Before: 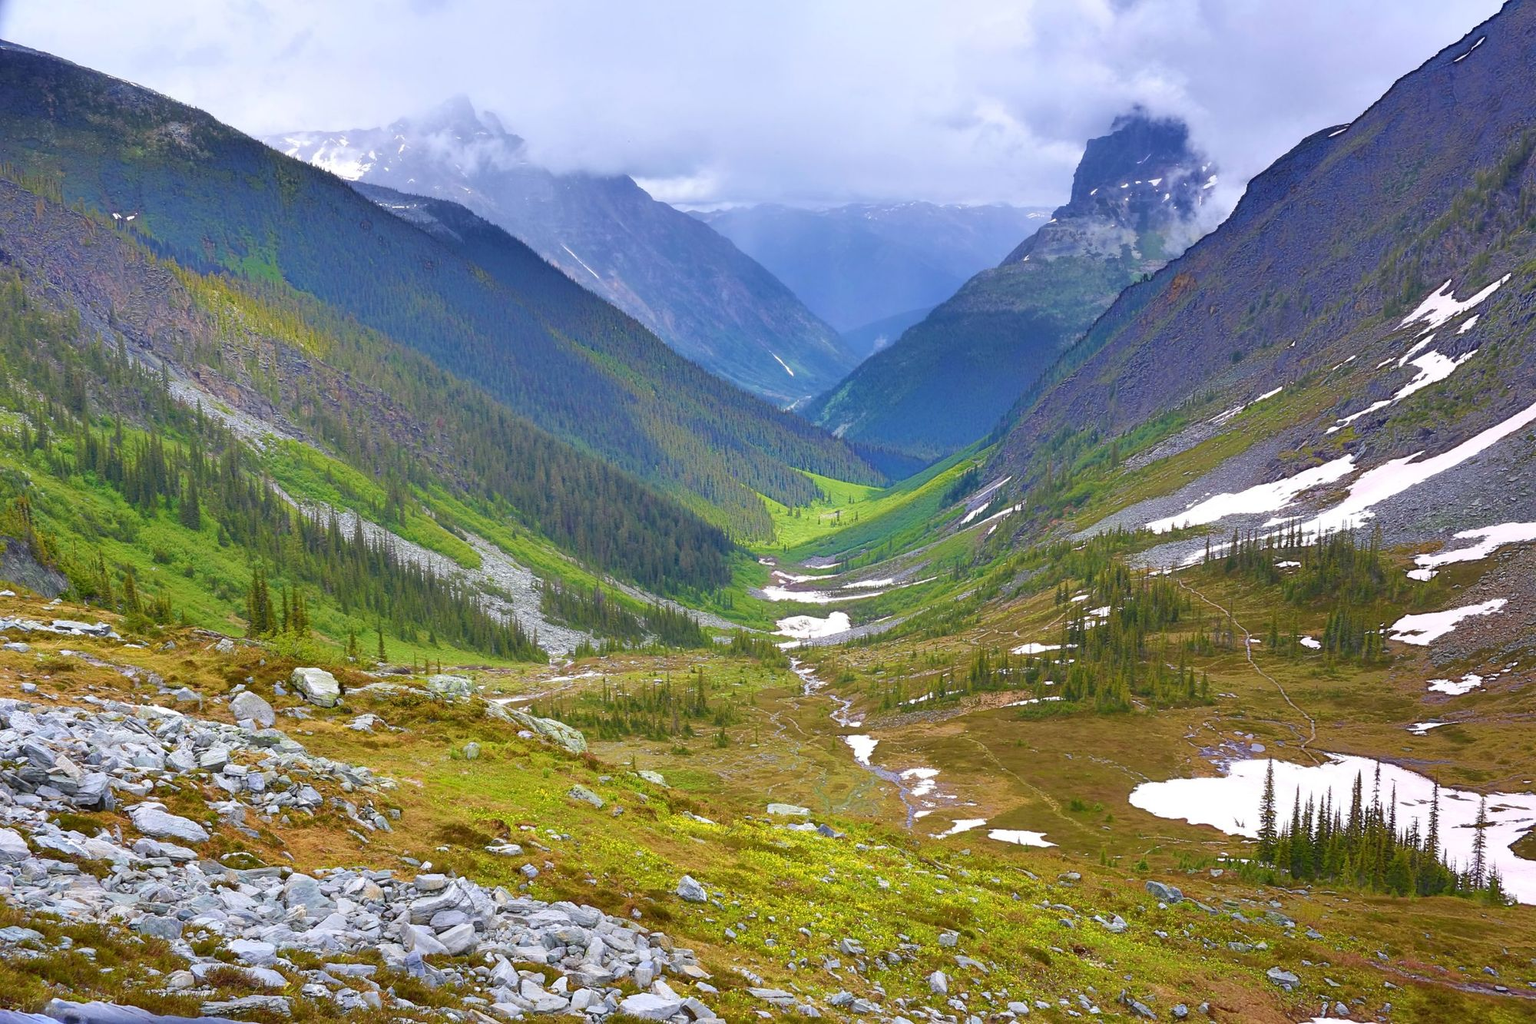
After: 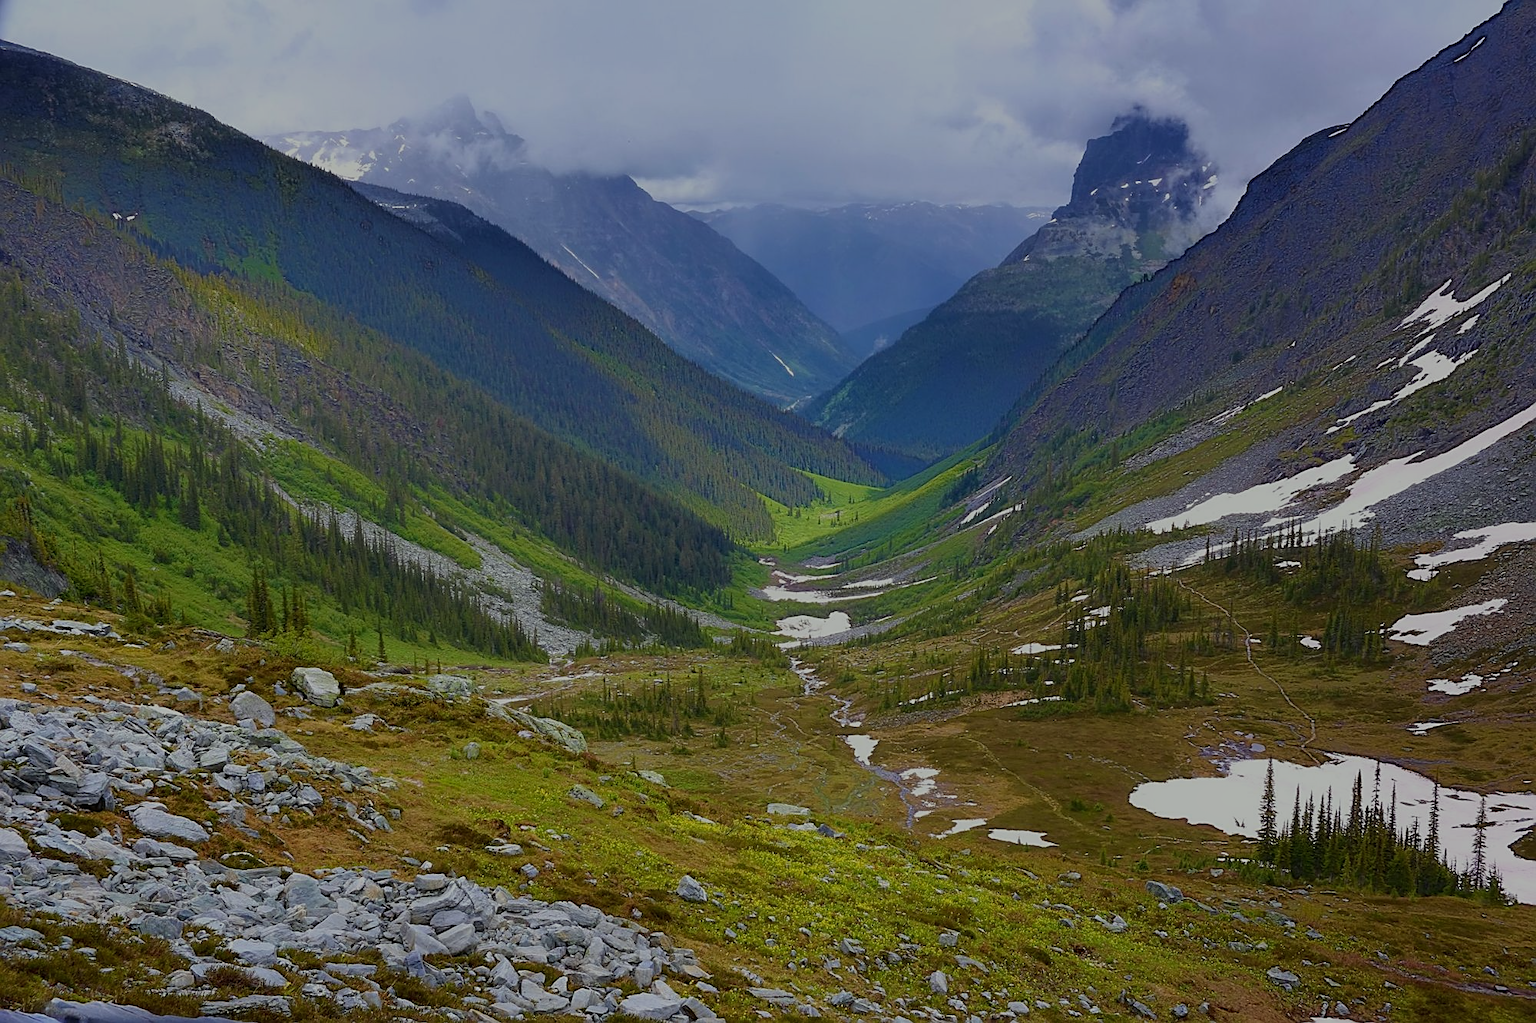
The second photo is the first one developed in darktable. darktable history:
color correction: highlights a* -2.7, highlights b* 2.29
exposure: exposure -1.535 EV, compensate highlight preservation false
tone equalizer: -8 EV -0.421 EV, -7 EV -0.379 EV, -6 EV -0.295 EV, -5 EV -0.224 EV, -3 EV 0.229 EV, -2 EV 0.316 EV, -1 EV 0.37 EV, +0 EV 0.417 EV
sharpen: on, module defaults
